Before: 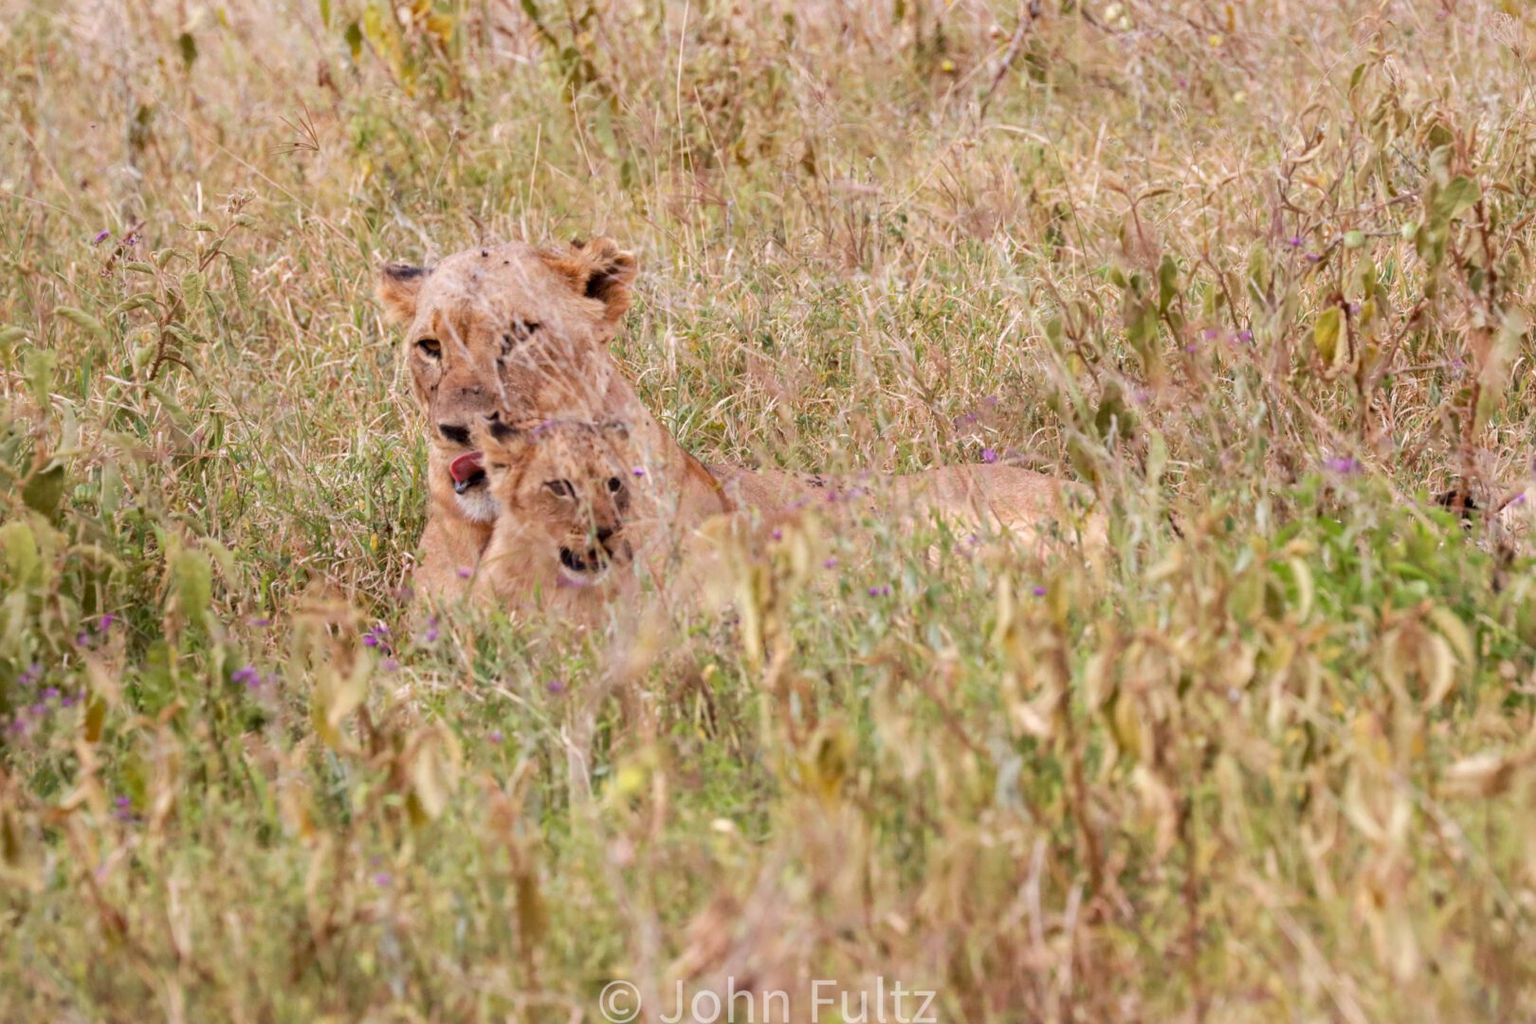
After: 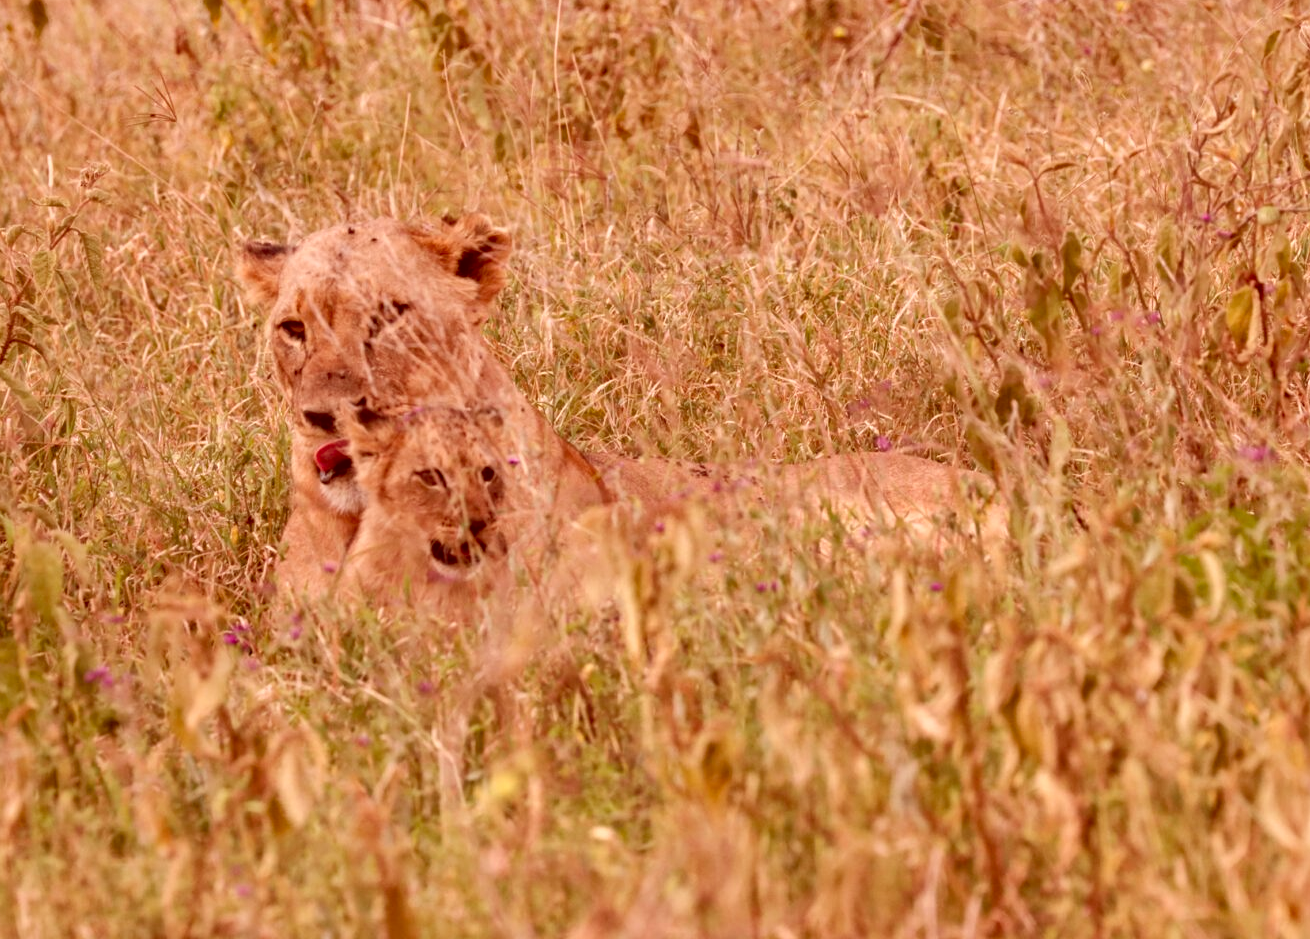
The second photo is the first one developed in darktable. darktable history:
color correction: highlights a* 9.03, highlights b* 8.71, shadows a* 40, shadows b* 40, saturation 0.8
white balance: red 1.045, blue 0.932
shadows and highlights: shadows 60, soften with gaussian
crop: left 9.929%, top 3.475%, right 9.188%, bottom 9.529%
